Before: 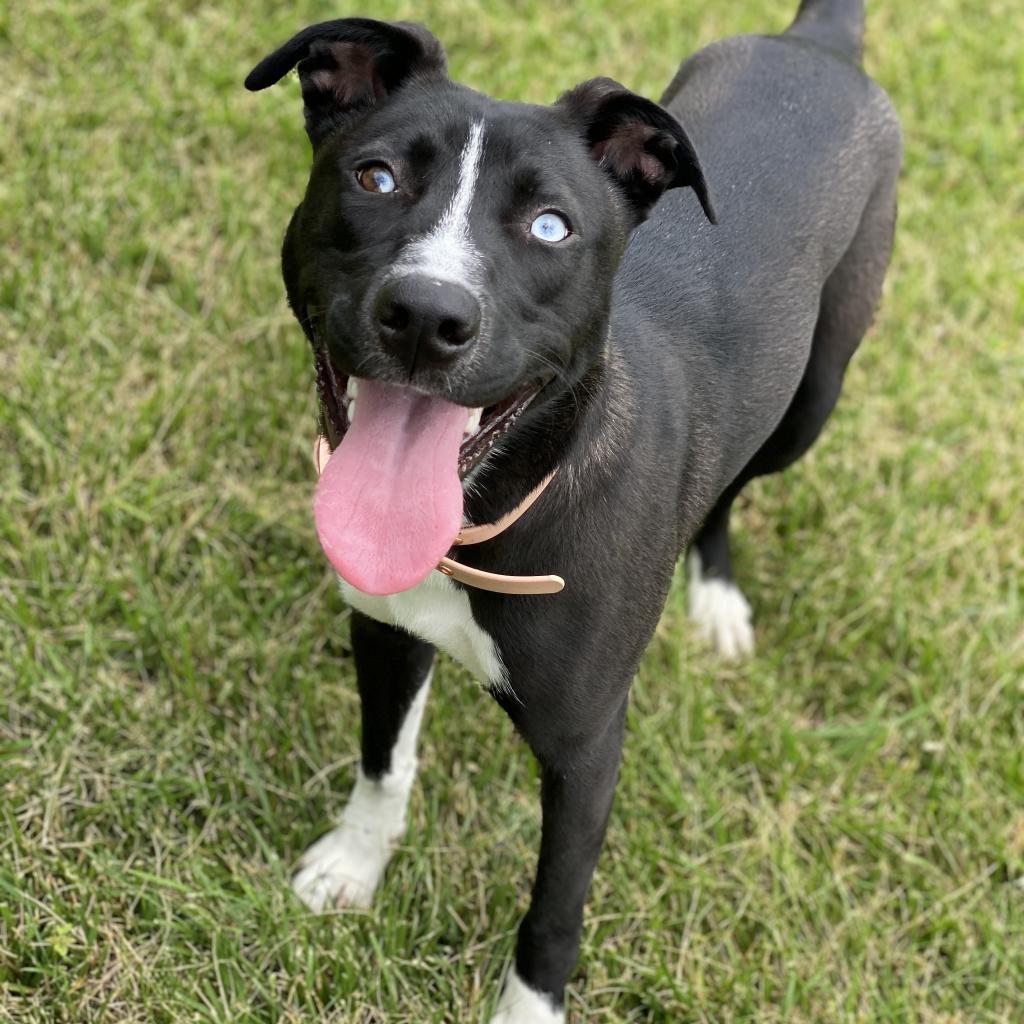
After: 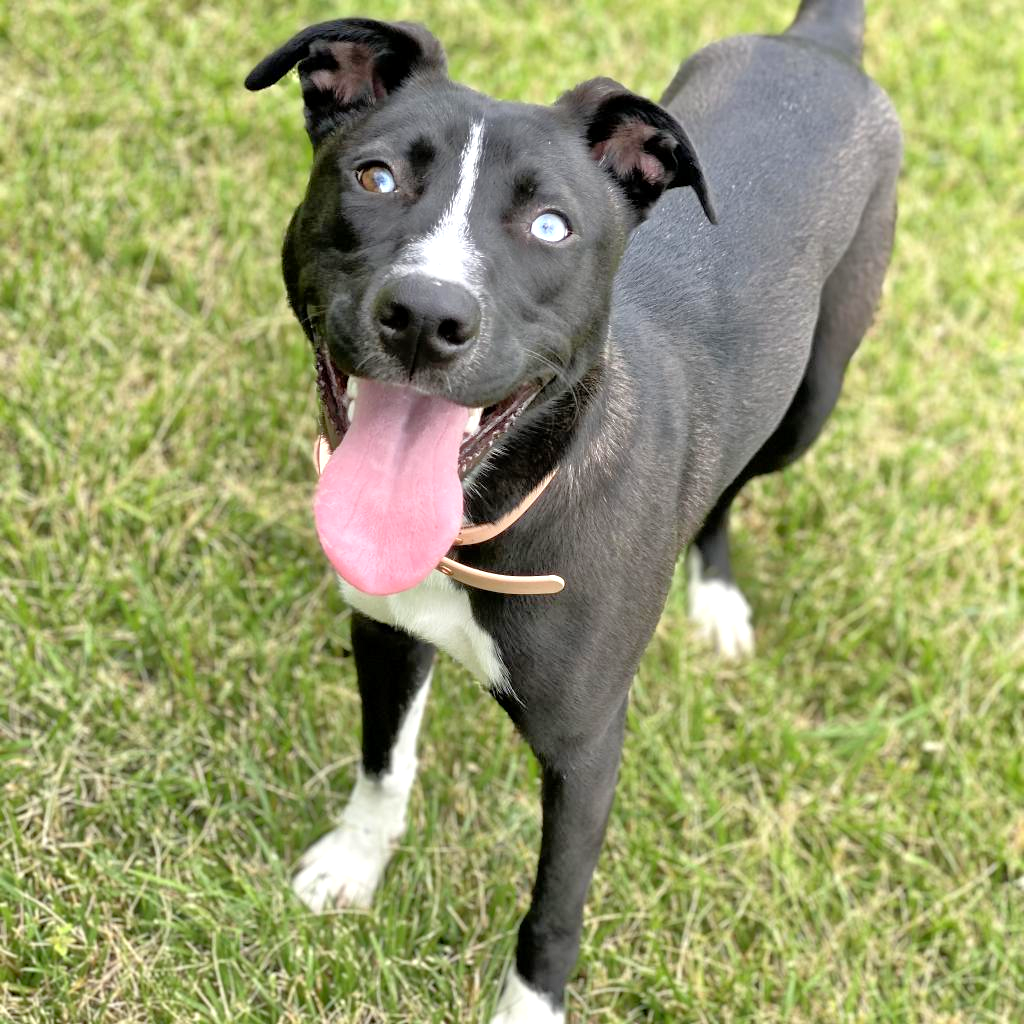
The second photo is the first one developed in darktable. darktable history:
exposure: black level correction 0.001, exposure 0.498 EV, compensate highlight preservation false
tone equalizer: -7 EV 0.162 EV, -6 EV 0.619 EV, -5 EV 1.15 EV, -4 EV 1.33 EV, -3 EV 1.14 EV, -2 EV 0.6 EV, -1 EV 0.148 EV
